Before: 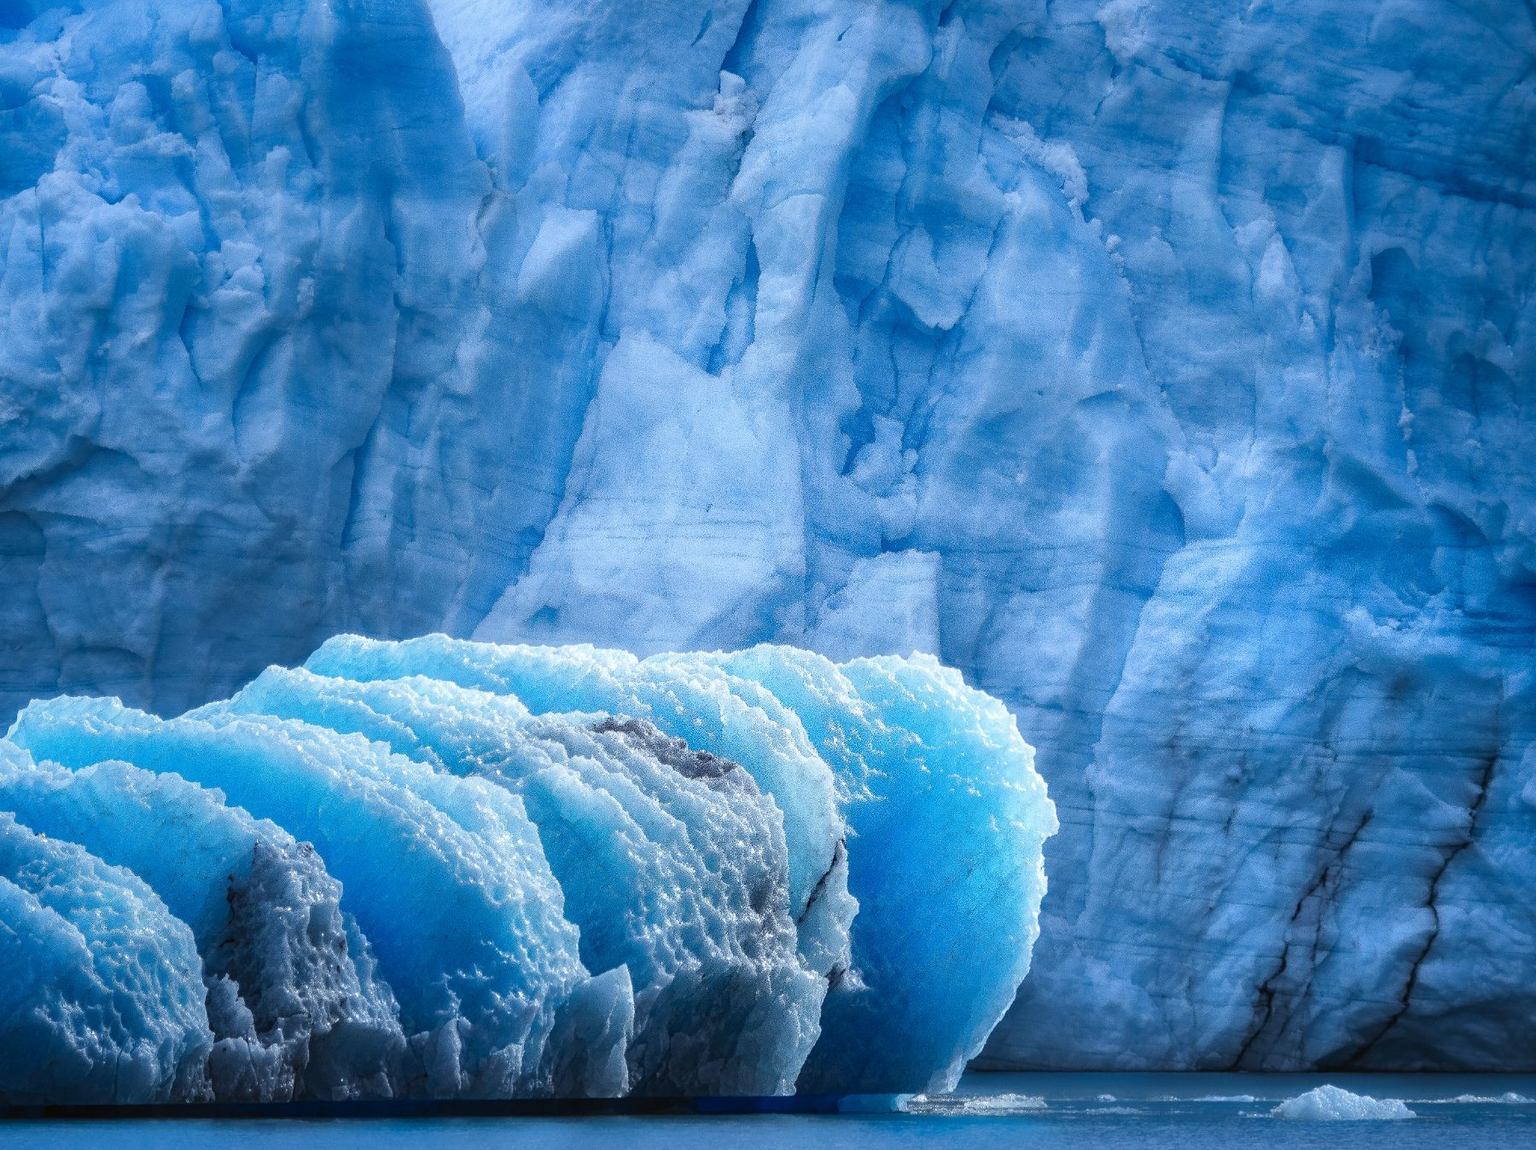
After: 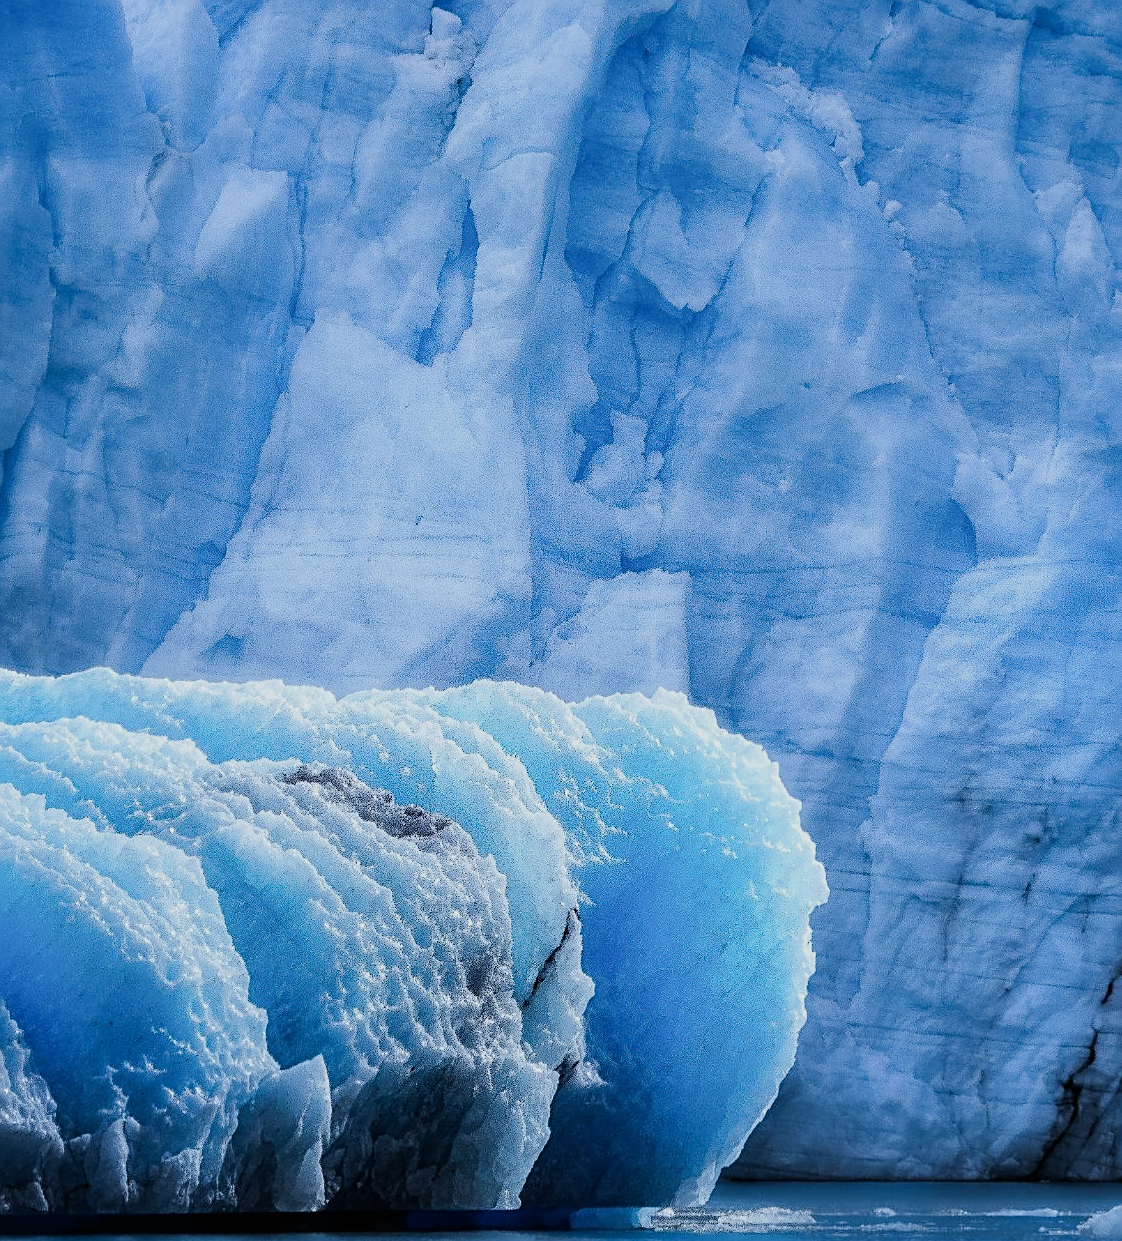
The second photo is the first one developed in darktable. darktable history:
sharpen: on, module defaults
filmic rgb: black relative exposure -6.68 EV, white relative exposure 4.56 EV, hardness 3.25
crop and rotate: left 22.918%, top 5.629%, right 14.711%, bottom 2.247%
white balance: red 0.982, blue 1.018
tone equalizer: -8 EV -0.417 EV, -7 EV -0.389 EV, -6 EV -0.333 EV, -5 EV -0.222 EV, -3 EV 0.222 EV, -2 EV 0.333 EV, -1 EV 0.389 EV, +0 EV 0.417 EV, edges refinement/feathering 500, mask exposure compensation -1.57 EV, preserve details no
